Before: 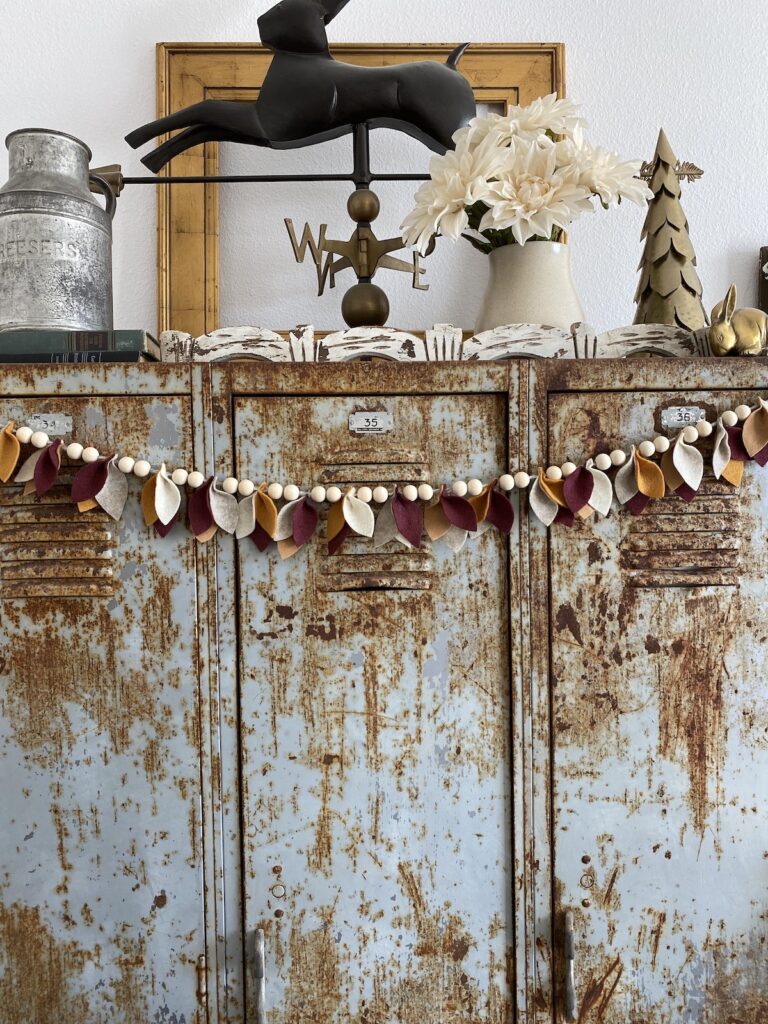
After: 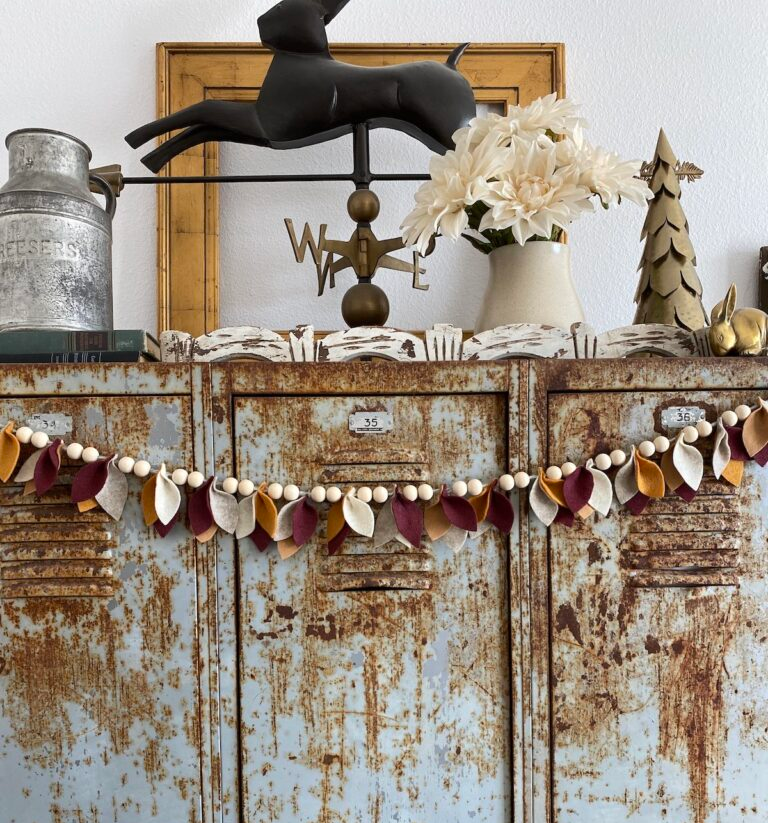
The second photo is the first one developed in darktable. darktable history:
crop: bottom 19.622%
